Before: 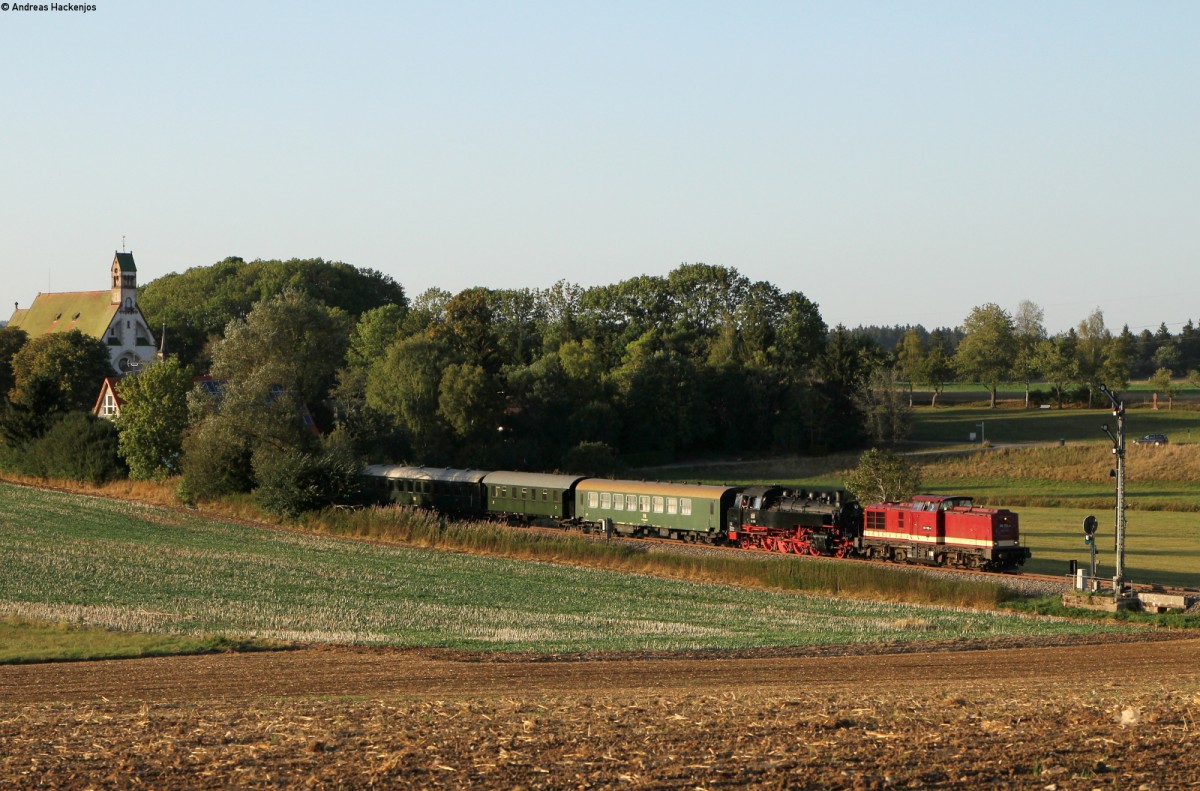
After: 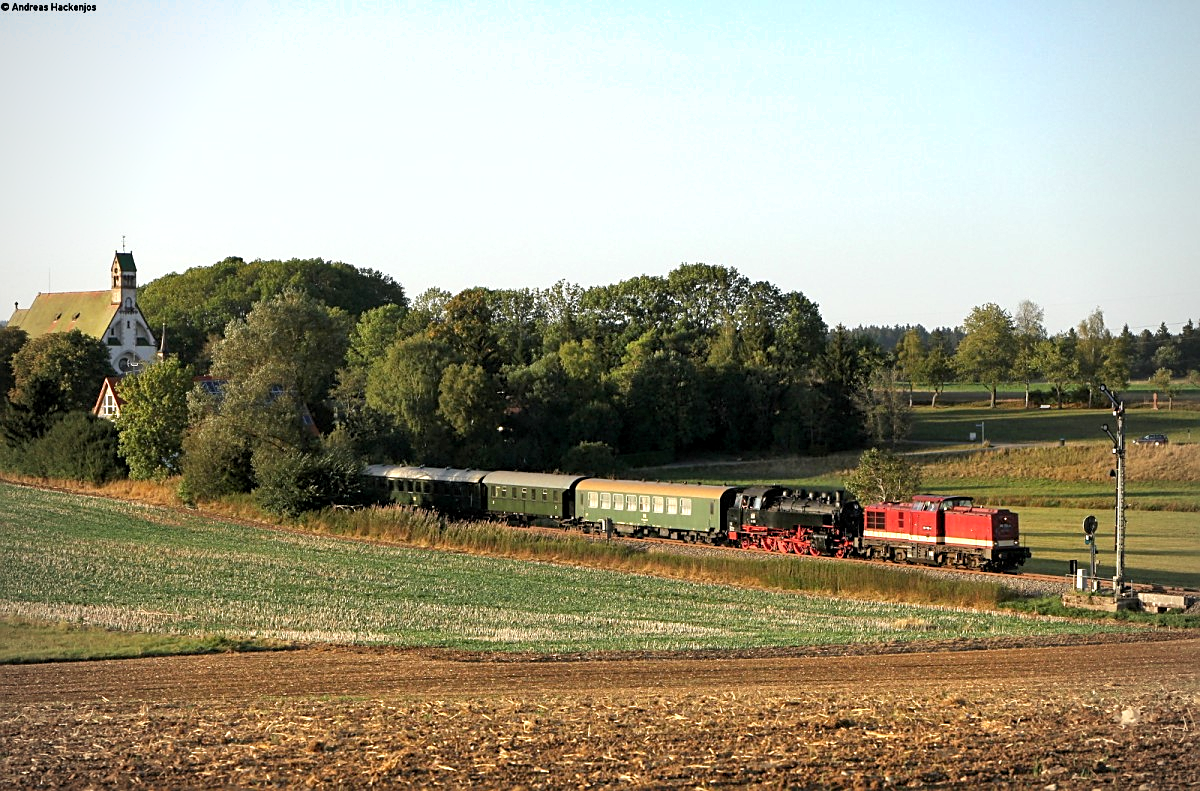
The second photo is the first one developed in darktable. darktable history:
shadows and highlights: low approximation 0.01, soften with gaussian
sharpen: on, module defaults
levels: levels [0.018, 0.493, 1]
exposure: black level correction 0.001, exposure 0.499 EV, compensate highlight preservation false
vignetting: fall-off radius 60.79%
